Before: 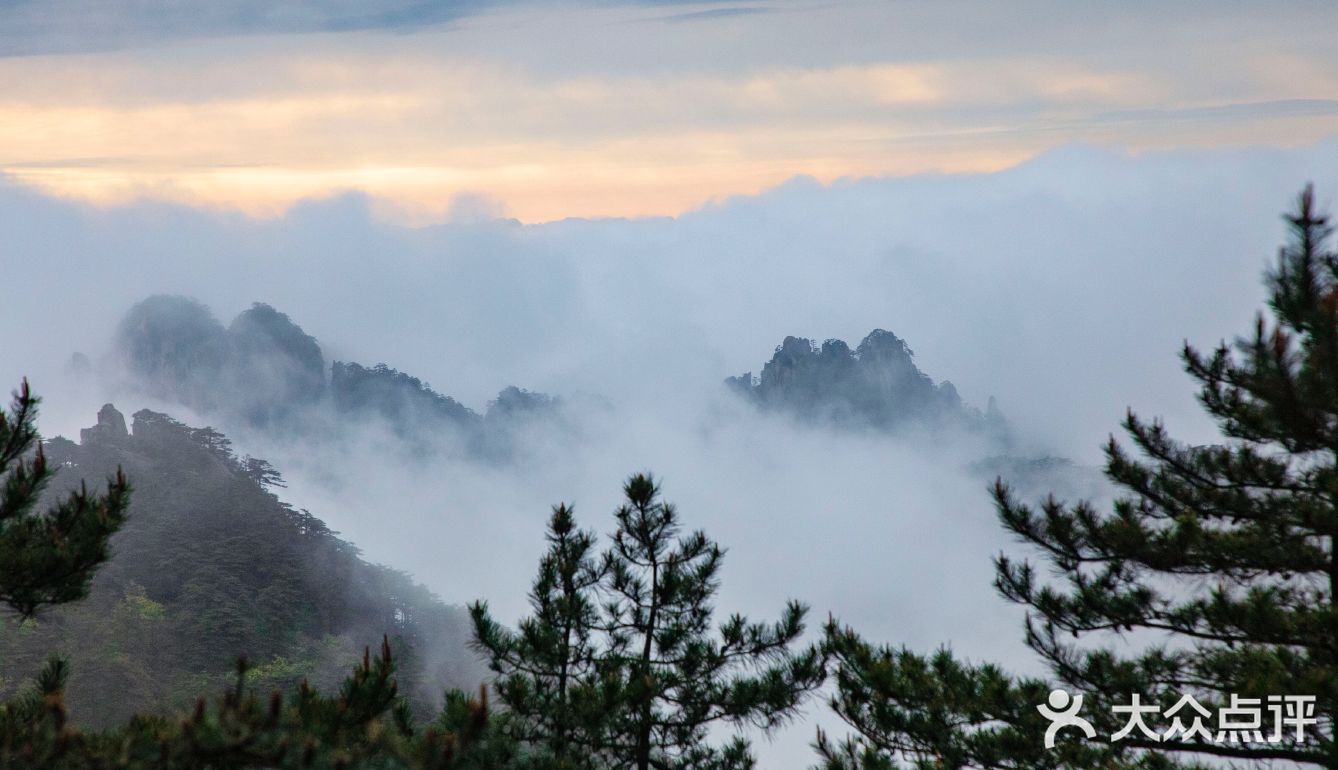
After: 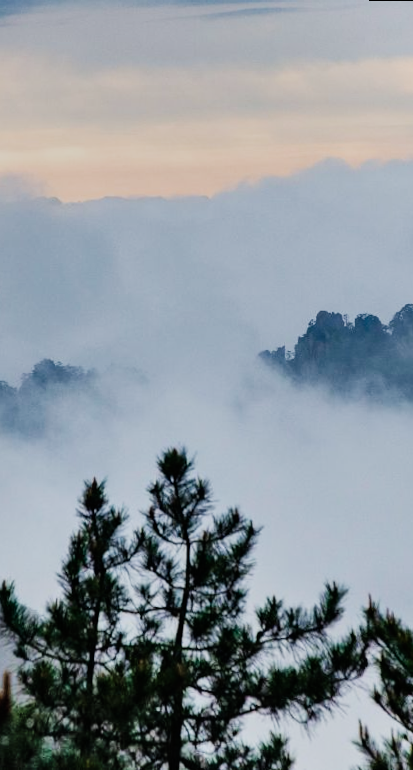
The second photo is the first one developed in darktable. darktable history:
rotate and perspective: rotation 0.215°, lens shift (vertical) -0.139, crop left 0.069, crop right 0.939, crop top 0.002, crop bottom 0.996
shadows and highlights: shadows 60, highlights -60.23, soften with gaussian
crop: left 33.36%, right 33.36%
sigmoid: on, module defaults
contrast brightness saturation: contrast 0.1, brightness 0.03, saturation 0.09
